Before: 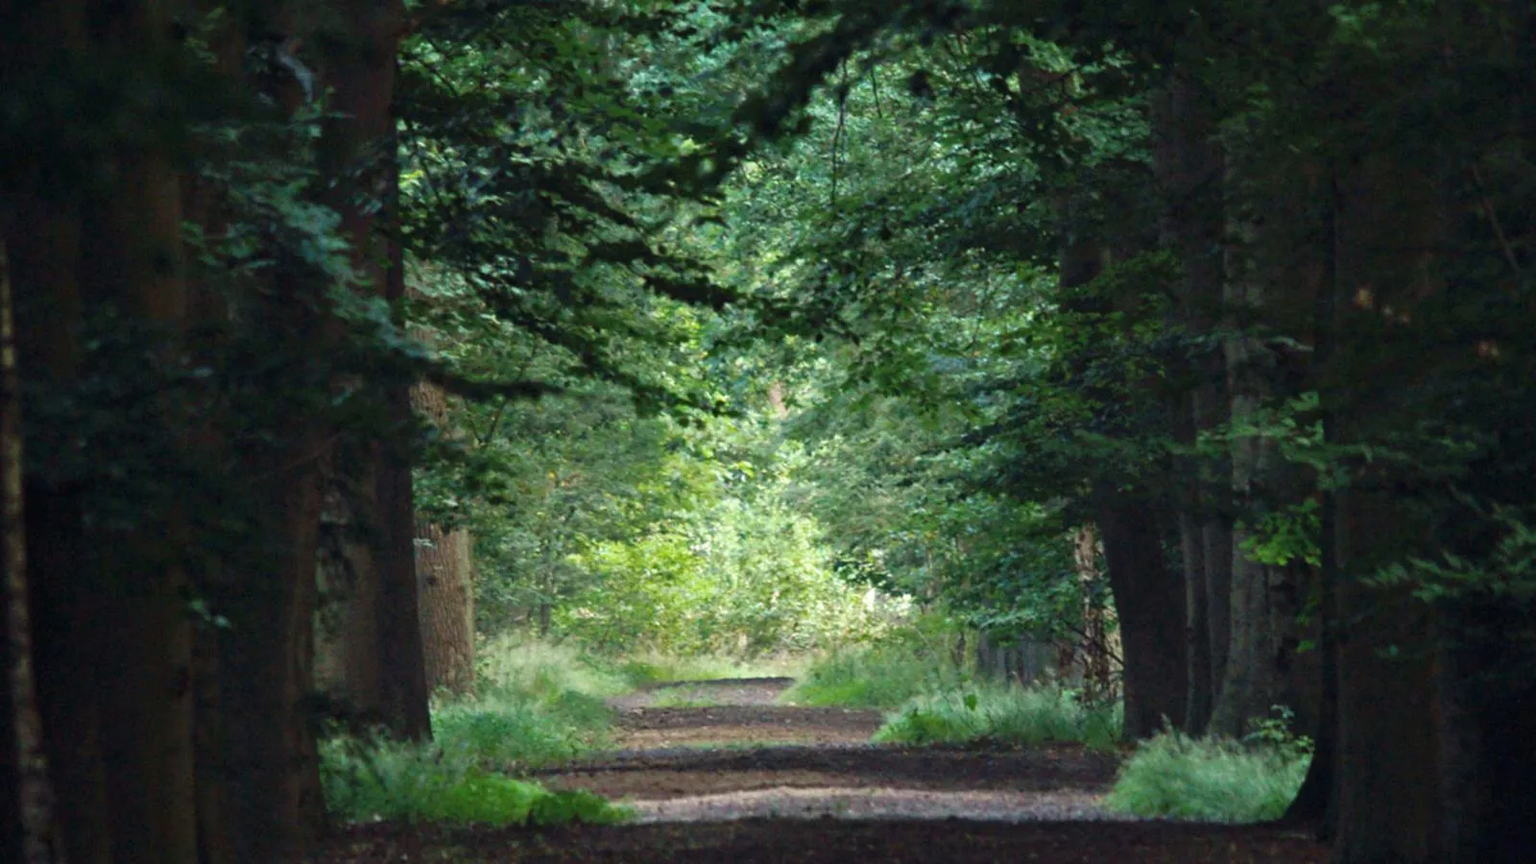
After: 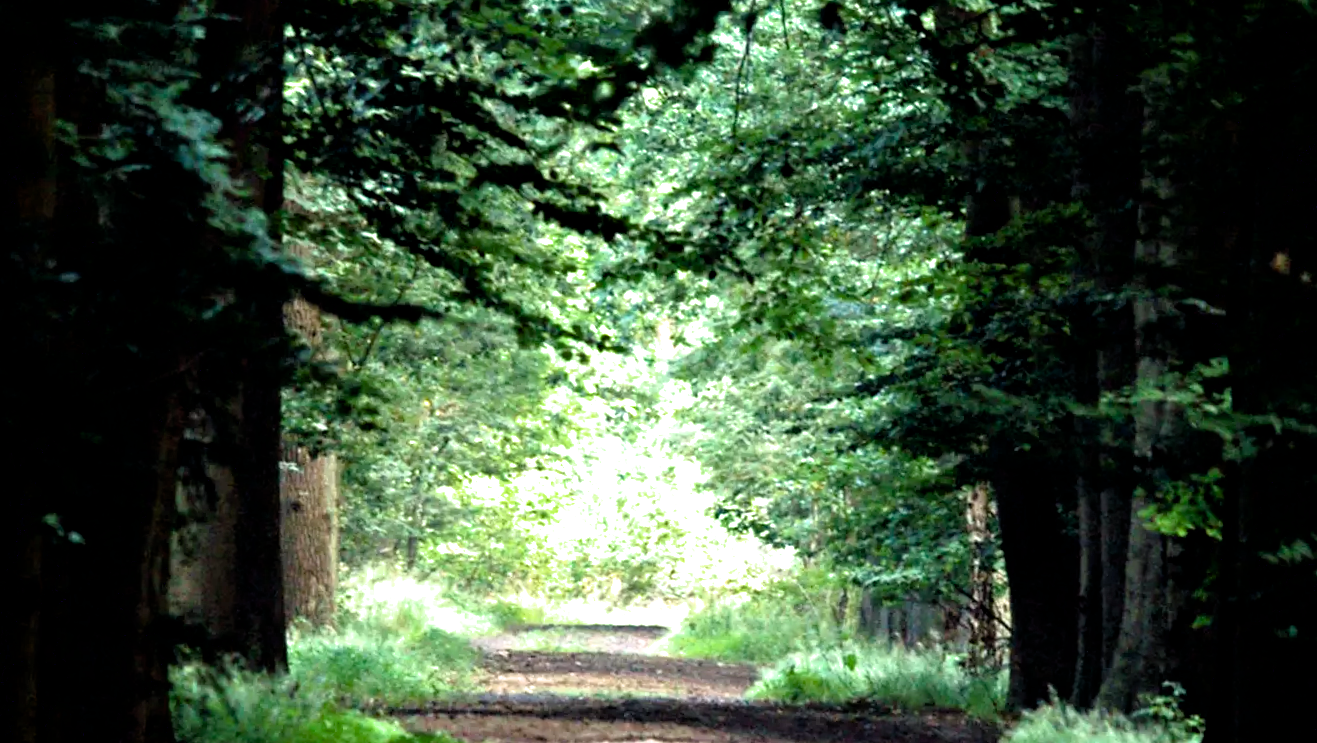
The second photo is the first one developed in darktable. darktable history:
crop and rotate: angle -2.97°, left 5.436%, top 5.173%, right 4.711%, bottom 4.742%
exposure: black level correction 0.01, exposure 1 EV, compensate exposure bias true, compensate highlight preservation false
filmic rgb: black relative exposure -8.19 EV, white relative exposure 2.2 EV, target white luminance 99.961%, hardness 7.15, latitude 75.16%, contrast 1.317, highlights saturation mix -2.46%, shadows ↔ highlights balance 30.64%
